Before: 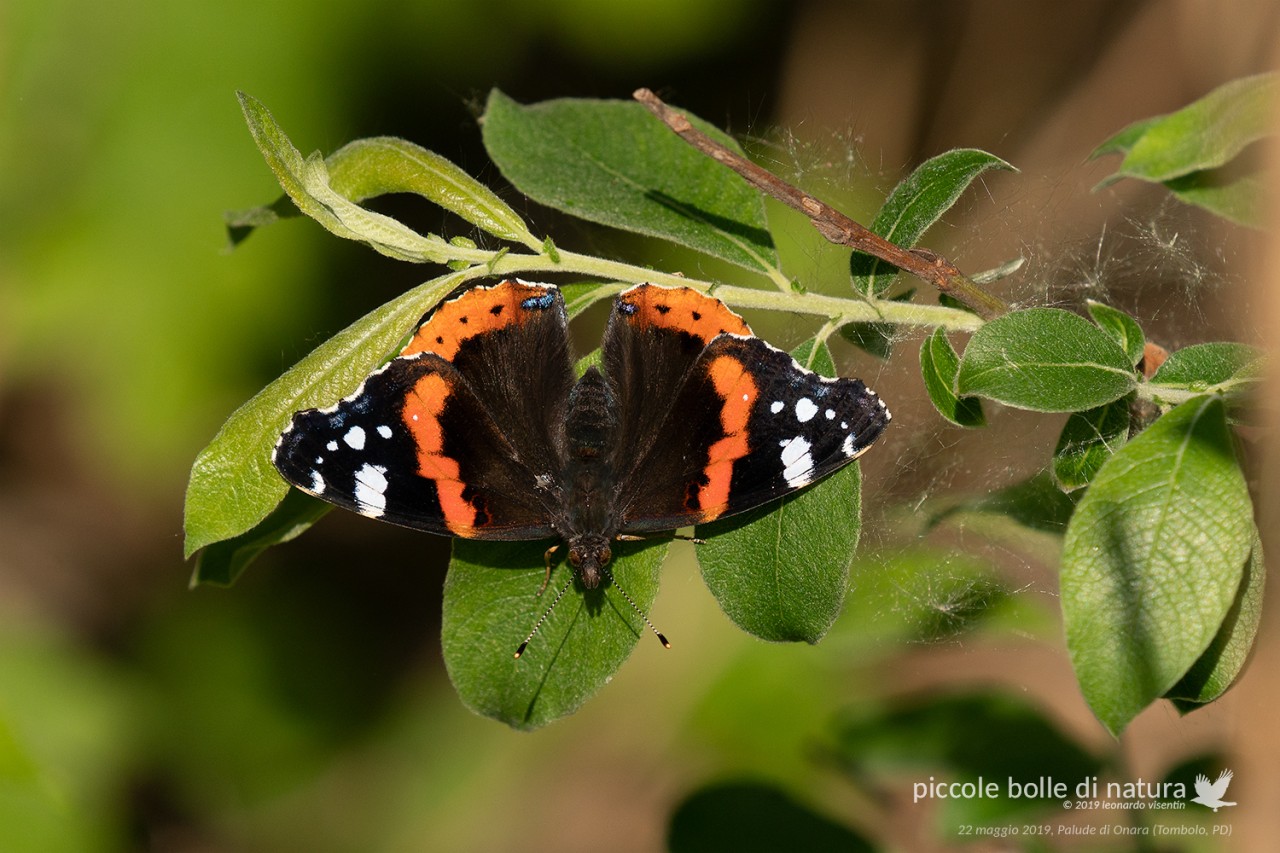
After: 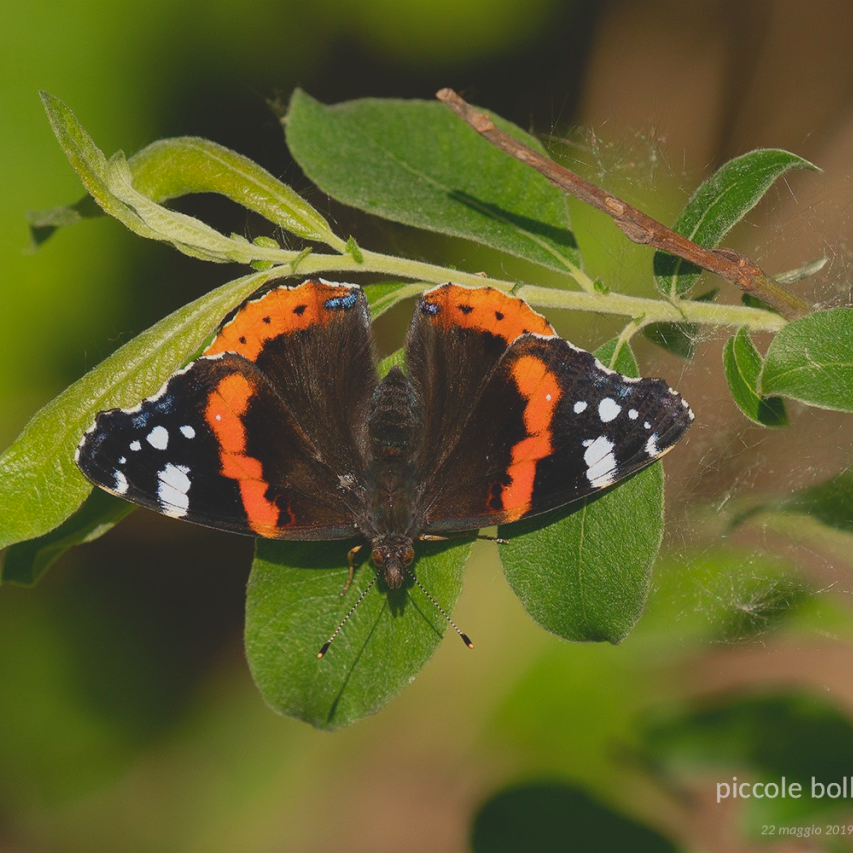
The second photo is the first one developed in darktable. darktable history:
contrast brightness saturation: contrast -0.28
crop and rotate: left 15.446%, right 17.836%
white balance: emerald 1
